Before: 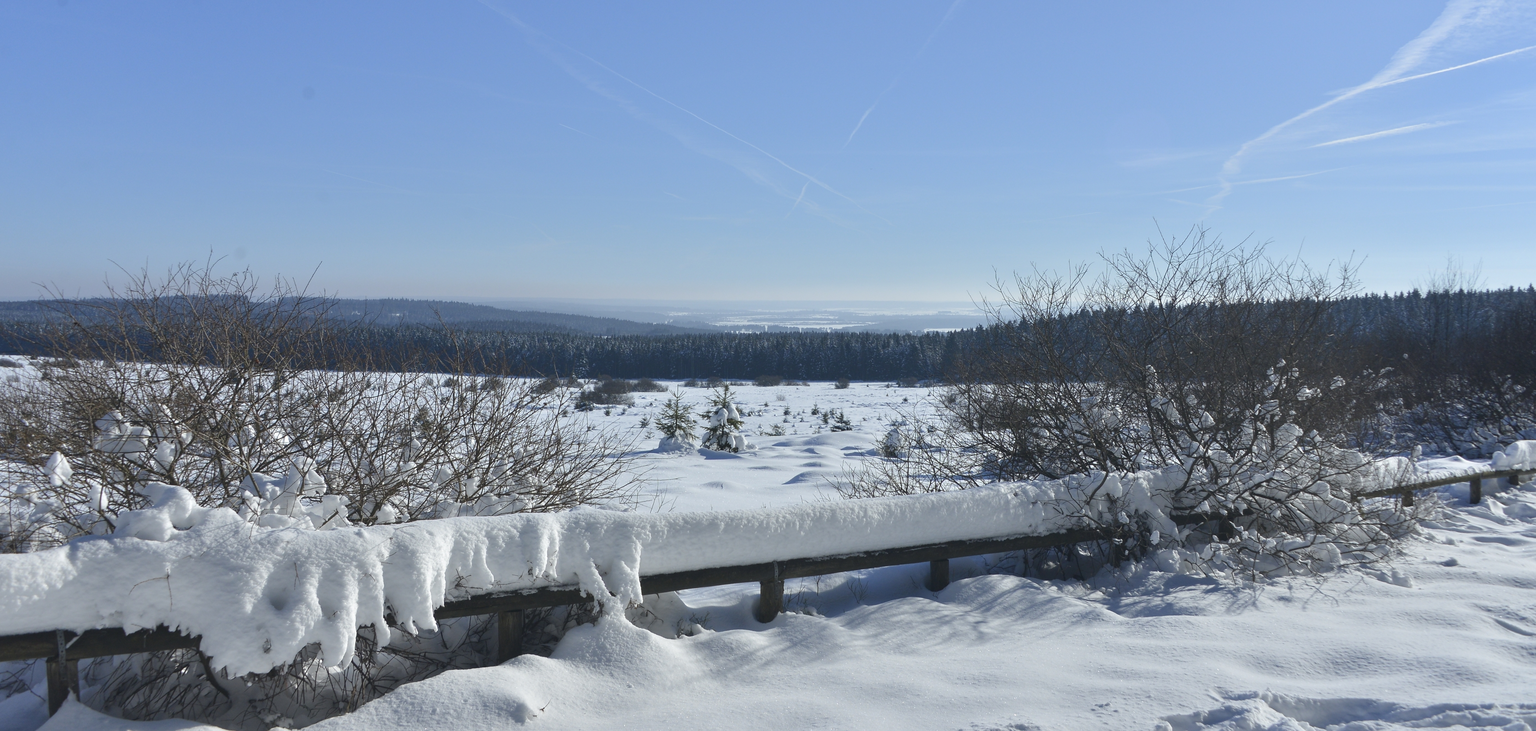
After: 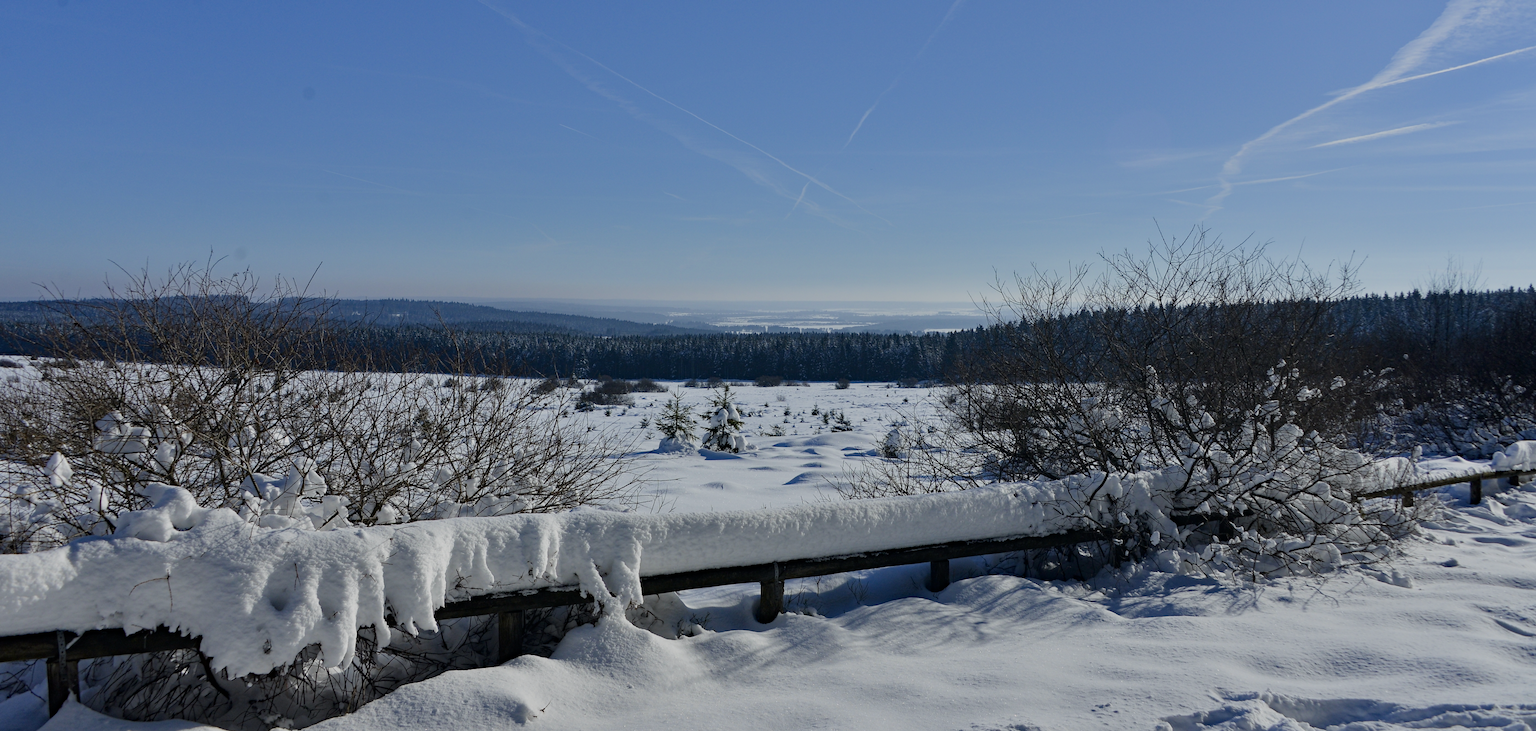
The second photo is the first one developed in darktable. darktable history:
haze removal: strength 0.4, distance 0.22, compatibility mode true, adaptive false
contrast brightness saturation: brightness -0.09
filmic rgb: black relative exposure -7.65 EV, white relative exposure 4.56 EV, hardness 3.61
exposure: black level correction 0.001, compensate highlight preservation false
